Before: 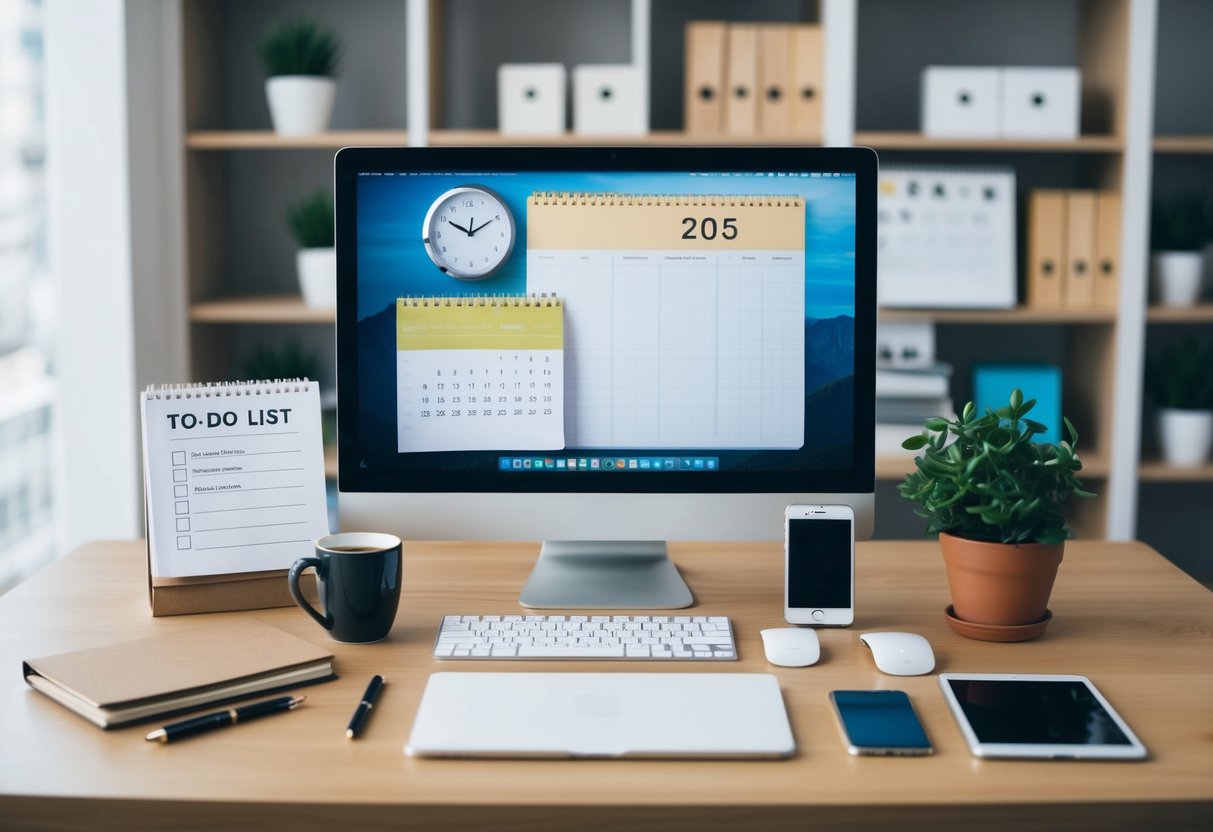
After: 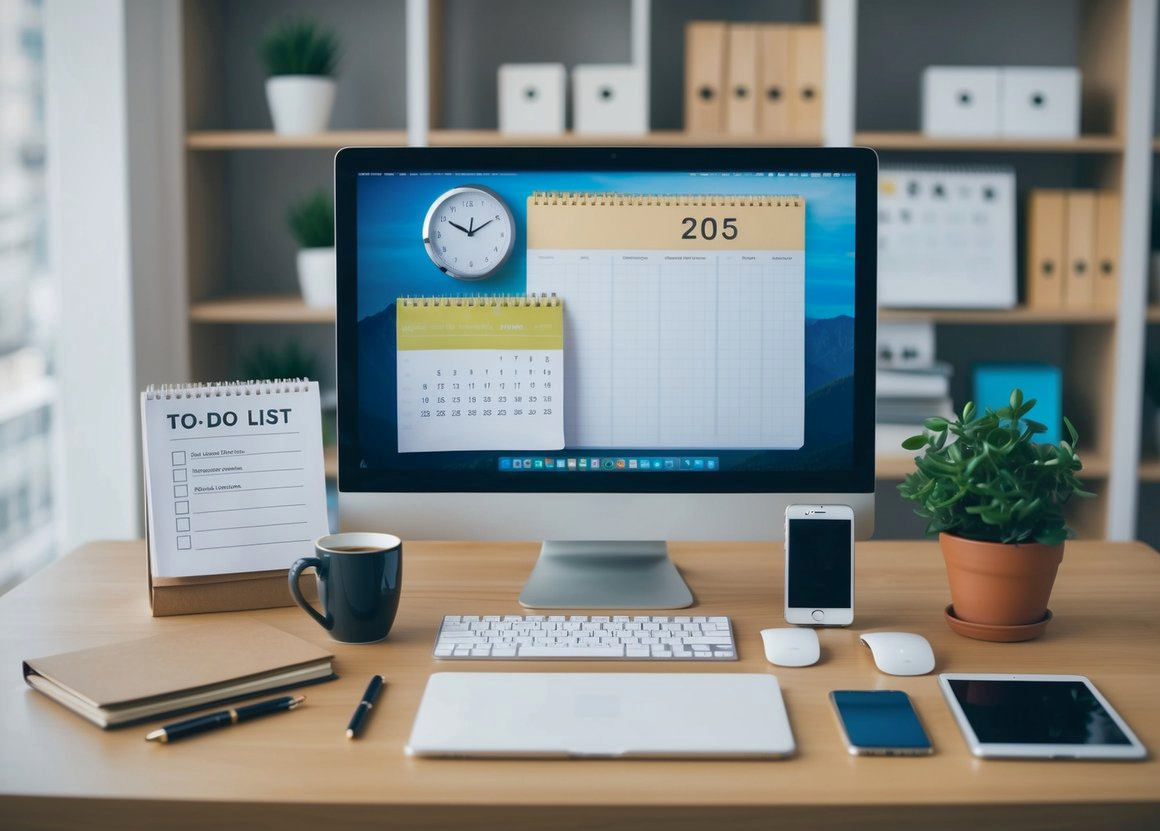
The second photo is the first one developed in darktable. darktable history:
vignetting: fall-off start 91.18%, brightness -0.373, saturation 0.012
shadows and highlights: on, module defaults
crop: right 4.339%, bottom 0.021%
